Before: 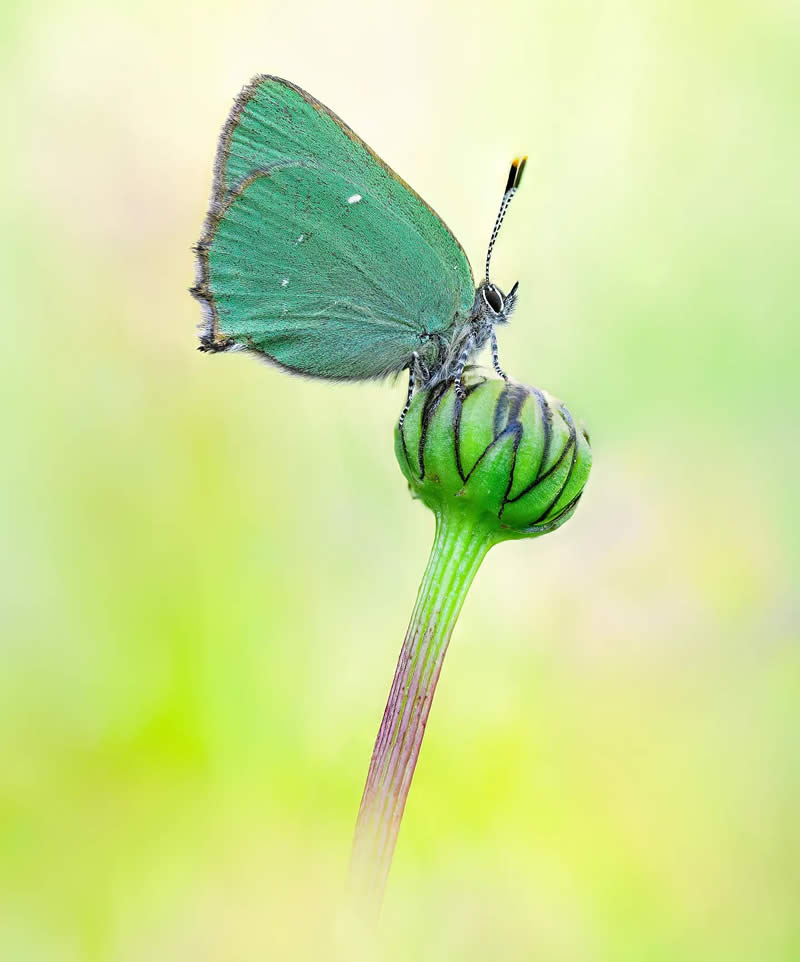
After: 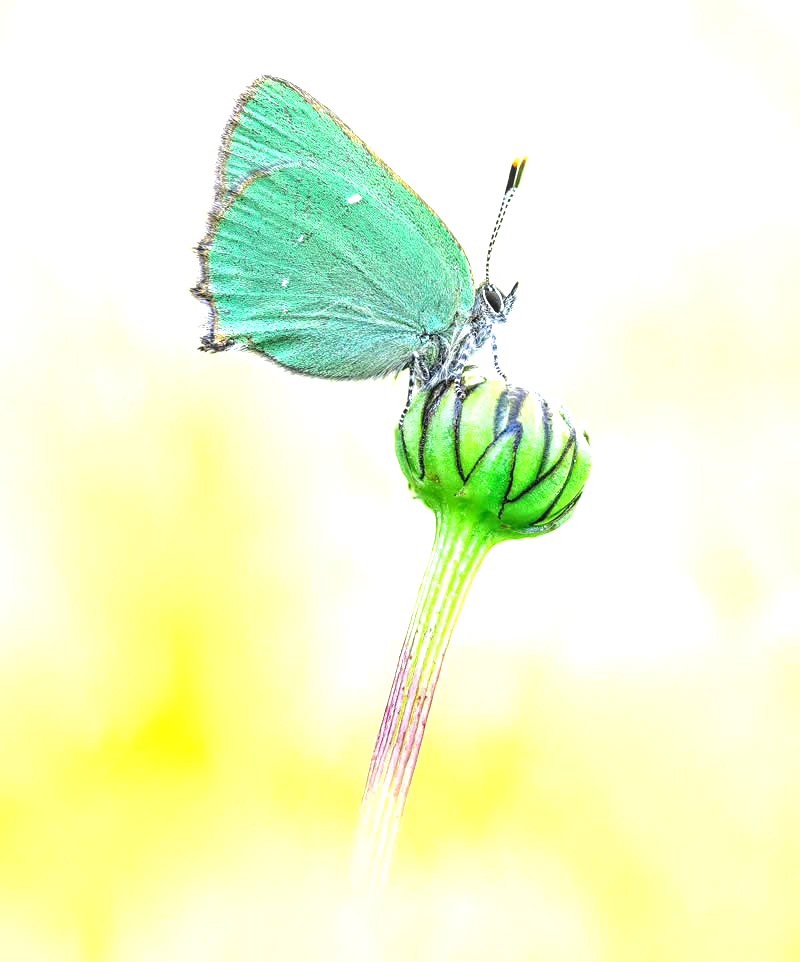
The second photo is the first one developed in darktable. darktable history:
local contrast: on, module defaults
exposure: exposure 1.15 EV, compensate highlight preservation false
